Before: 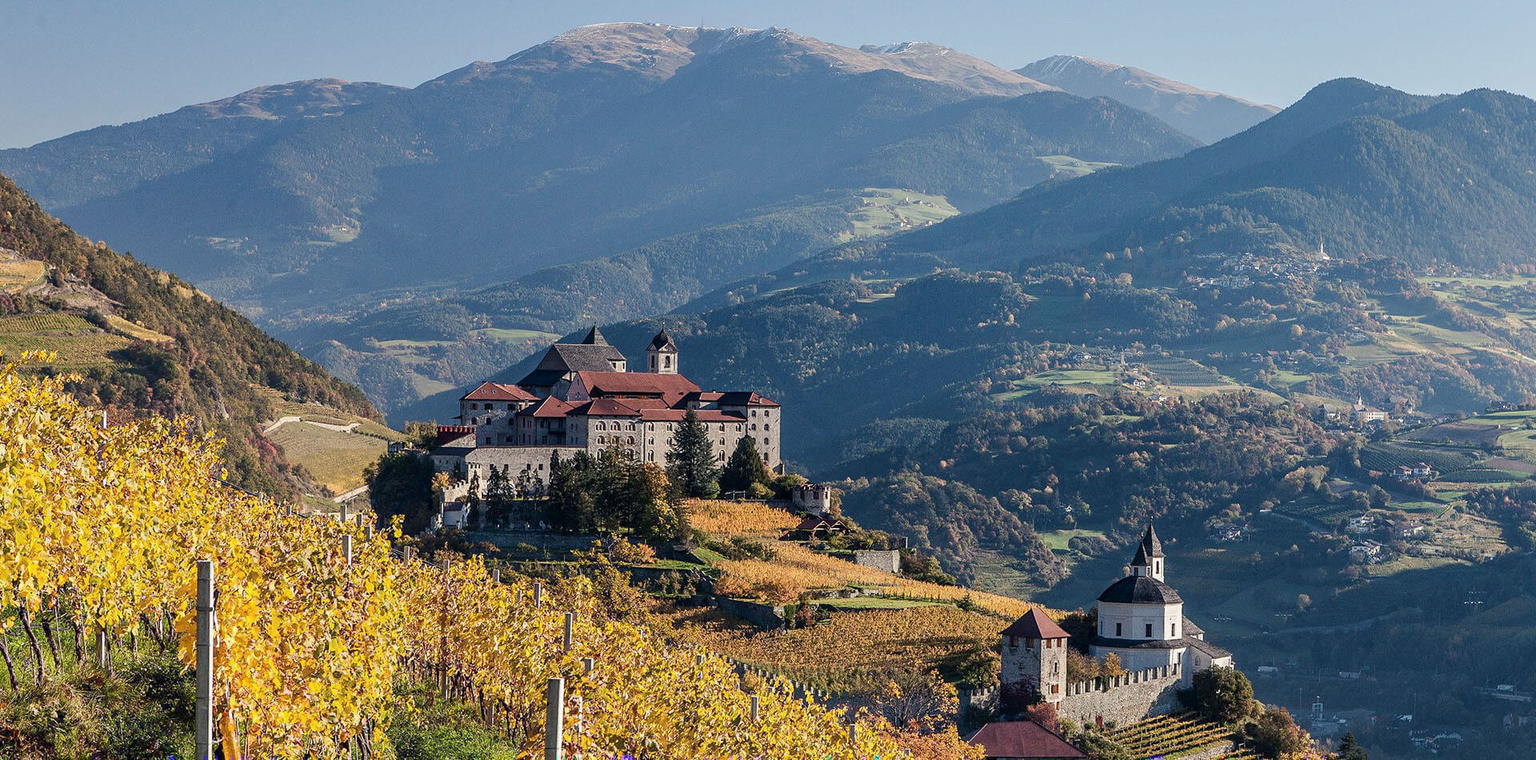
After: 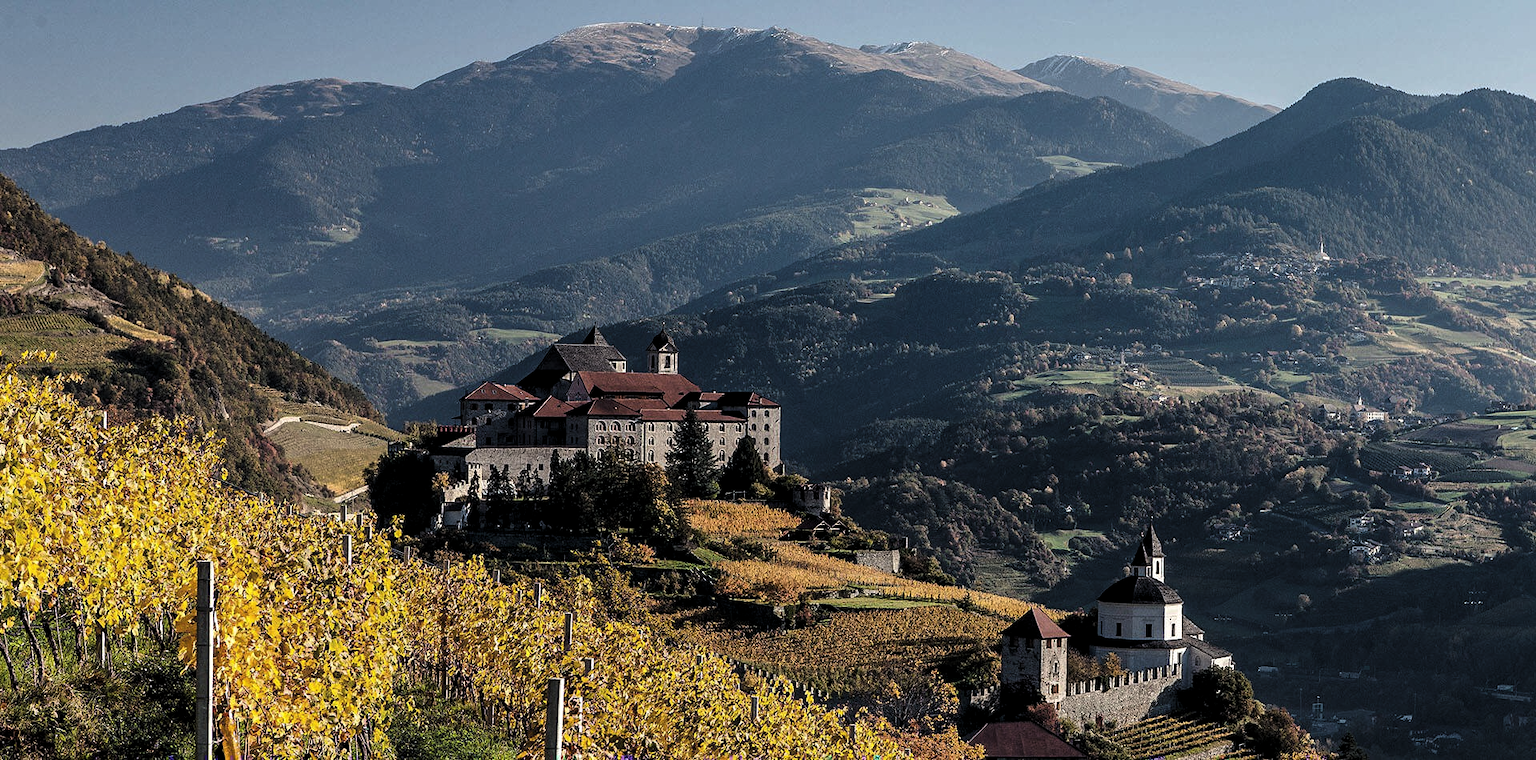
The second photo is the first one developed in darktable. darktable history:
levels: black 0.105%, white 99.95%, levels [0.101, 0.578, 0.953]
